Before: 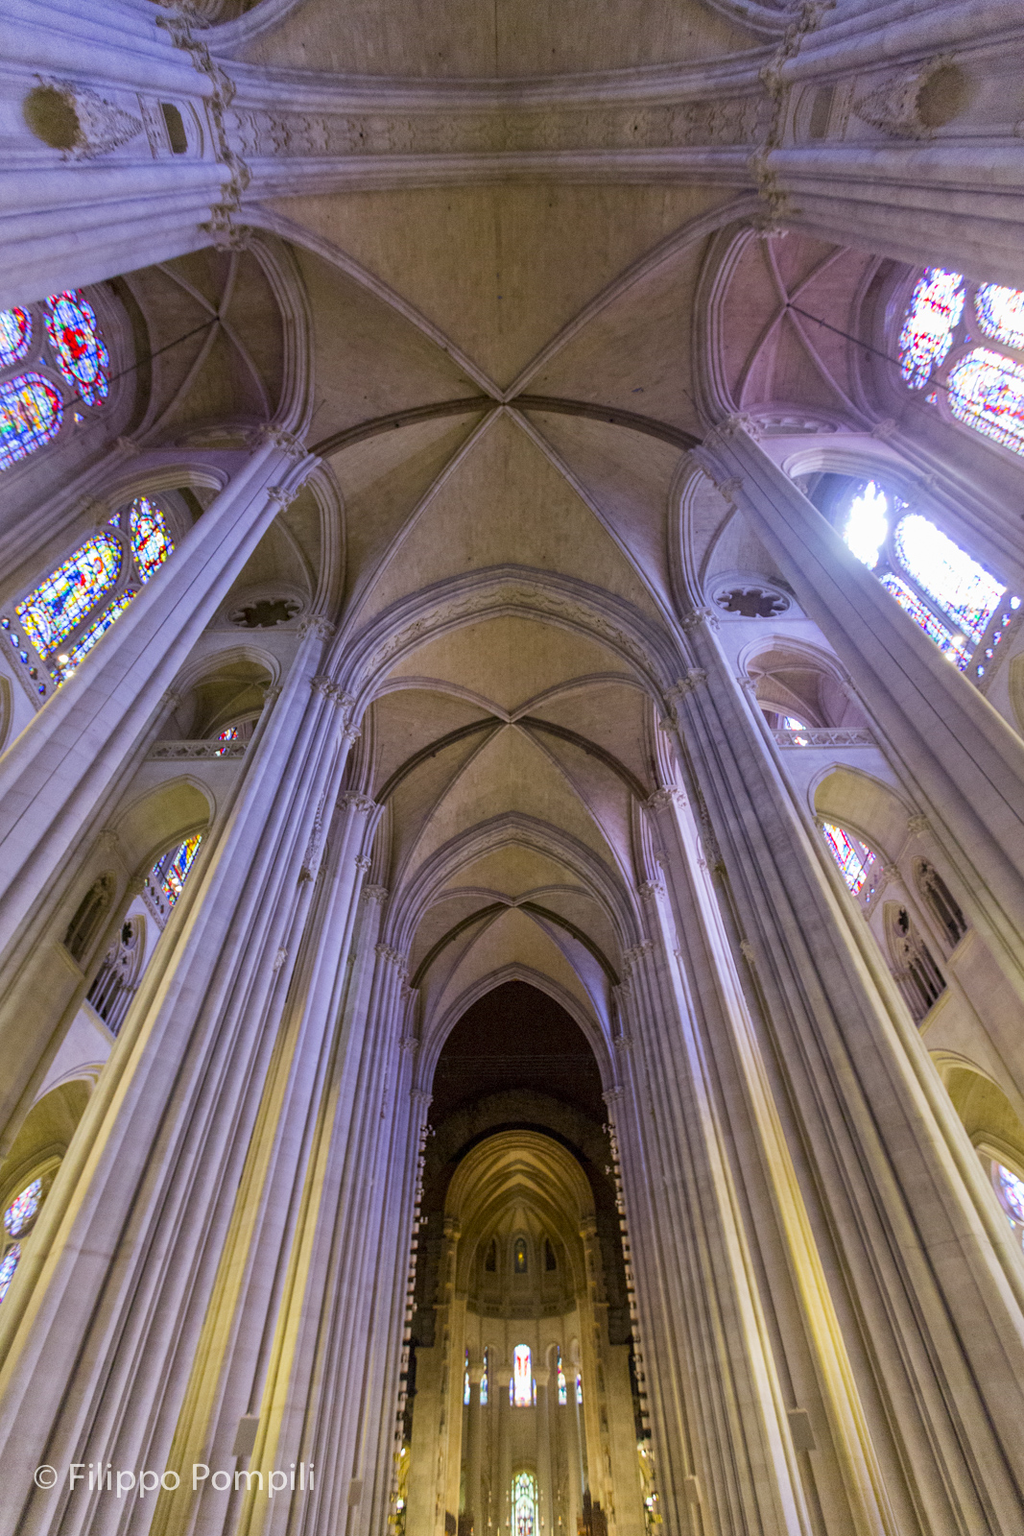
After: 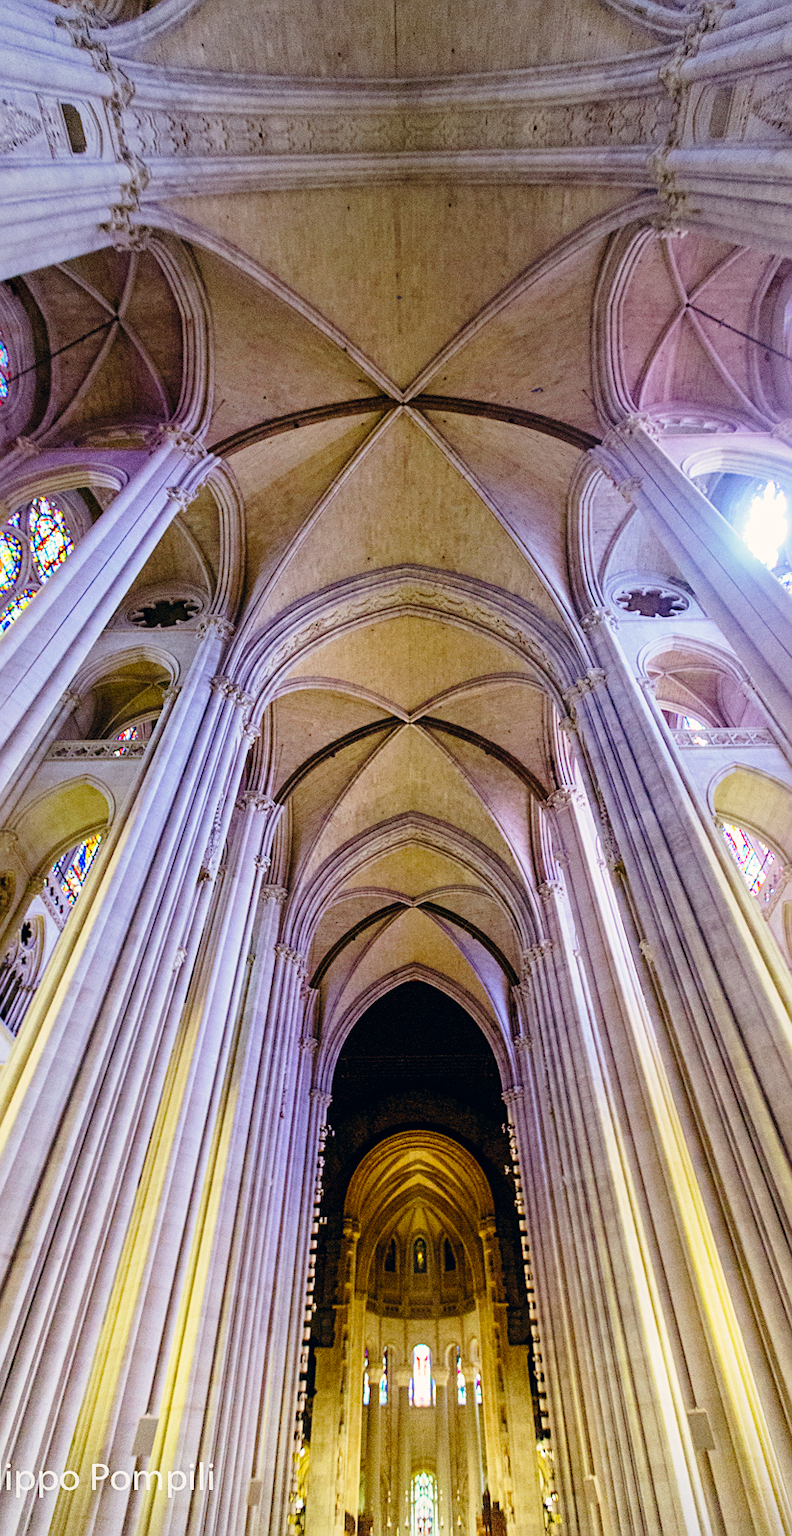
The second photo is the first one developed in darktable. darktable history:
sharpen: on, module defaults
vignetting: fall-off start 99.29%, brightness -0.182, saturation -0.297, center (-0.029, 0.236), width/height ratio 1.322
crop: left 9.843%, right 12.768%
base curve: curves: ch0 [(0, 0) (0.028, 0.03) (0.121, 0.232) (0.46, 0.748) (0.859, 0.968) (1, 1)], preserve colors none
color correction: highlights a* 5.45, highlights b* 5.32, shadows a* -4.18, shadows b* -5.13
color balance rgb: highlights gain › chroma 4.015%, highlights gain › hue 201.92°, perceptual saturation grading › global saturation 0.038%, saturation formula JzAzBz (2021)
tone curve: curves: ch0 [(0, 0) (0.059, 0.027) (0.162, 0.125) (0.304, 0.279) (0.547, 0.532) (0.828, 0.815) (1, 0.983)]; ch1 [(0, 0) (0.23, 0.166) (0.34, 0.308) (0.371, 0.337) (0.429, 0.411) (0.477, 0.462) (0.499, 0.498) (0.529, 0.537) (0.559, 0.582) (0.743, 0.798) (1, 1)]; ch2 [(0, 0) (0.431, 0.414) (0.498, 0.503) (0.524, 0.528) (0.568, 0.546) (0.6, 0.597) (0.634, 0.645) (0.728, 0.742) (1, 1)], preserve colors none
